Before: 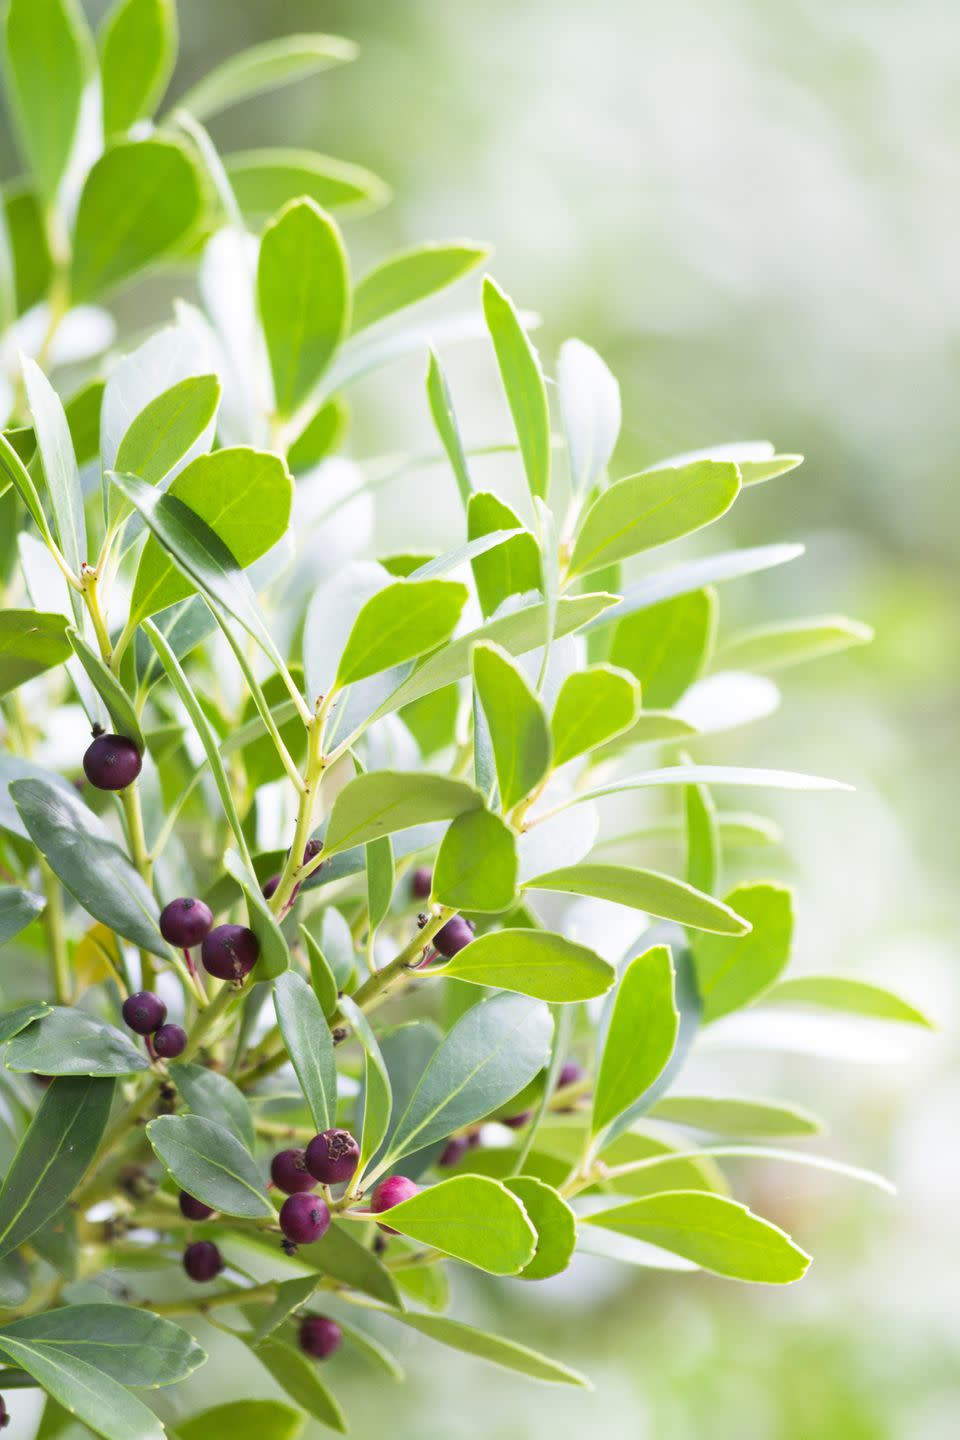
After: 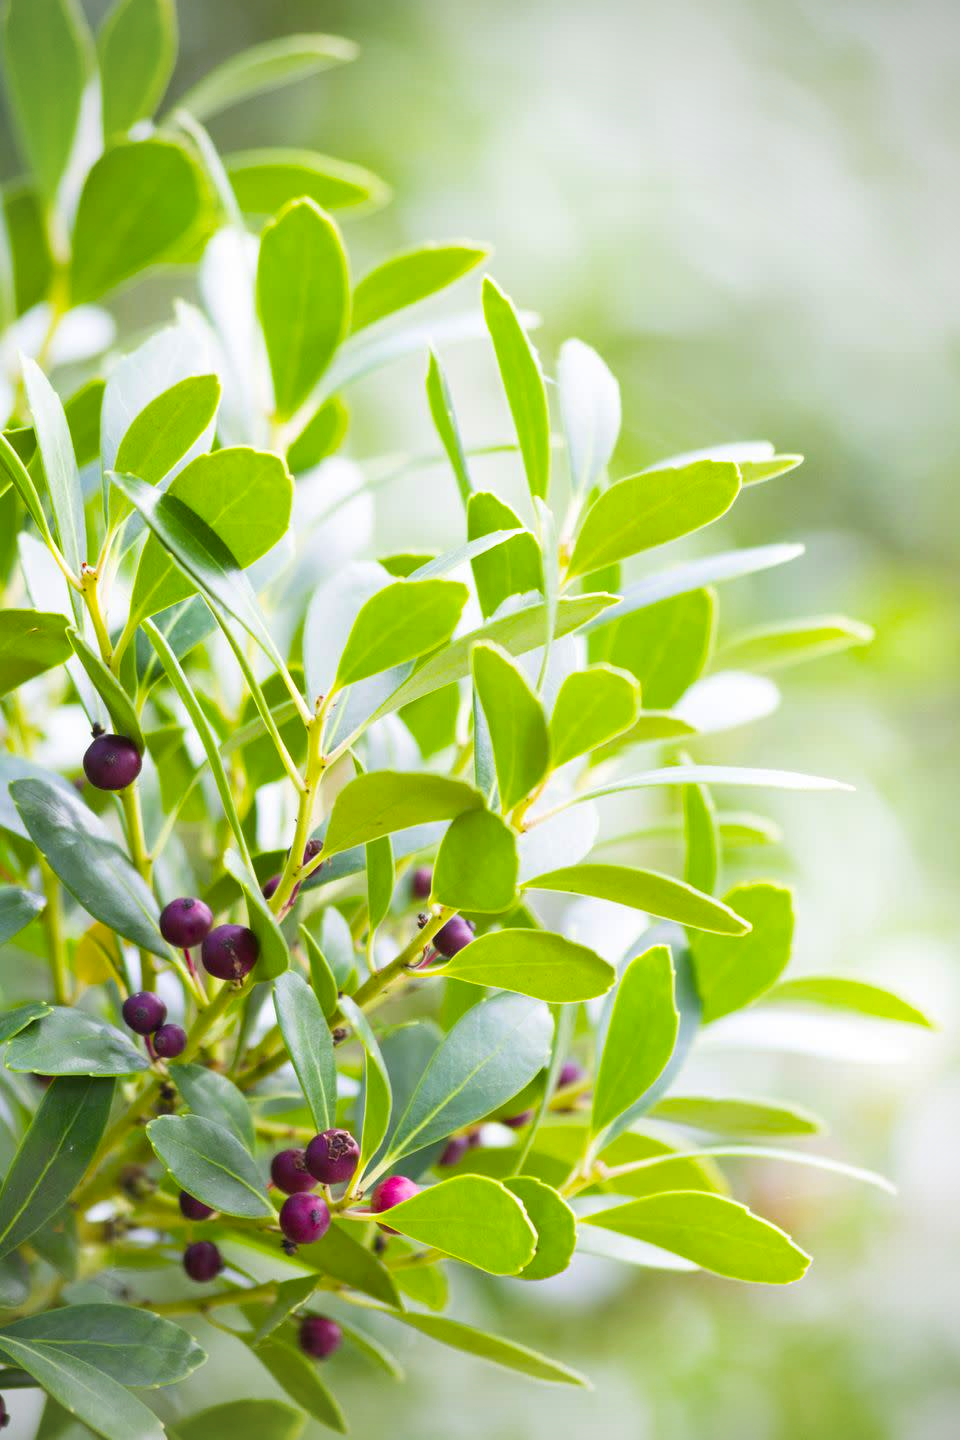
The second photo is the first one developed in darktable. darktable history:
vignetting: fall-off radius 60.92%
color balance rgb: linear chroma grading › global chroma 33.4%
